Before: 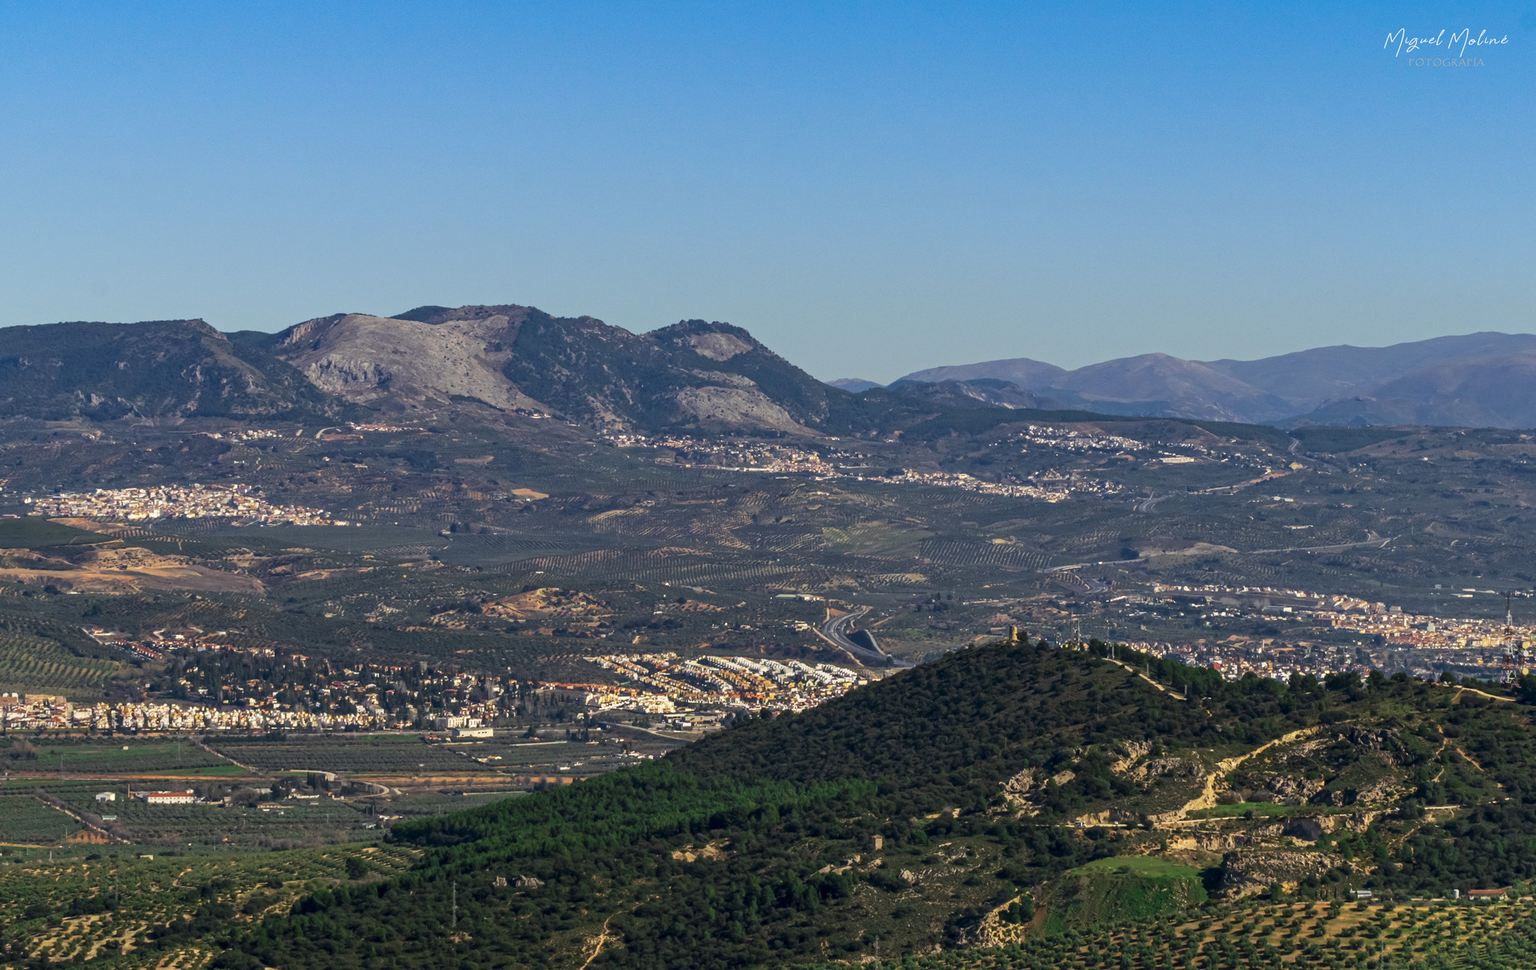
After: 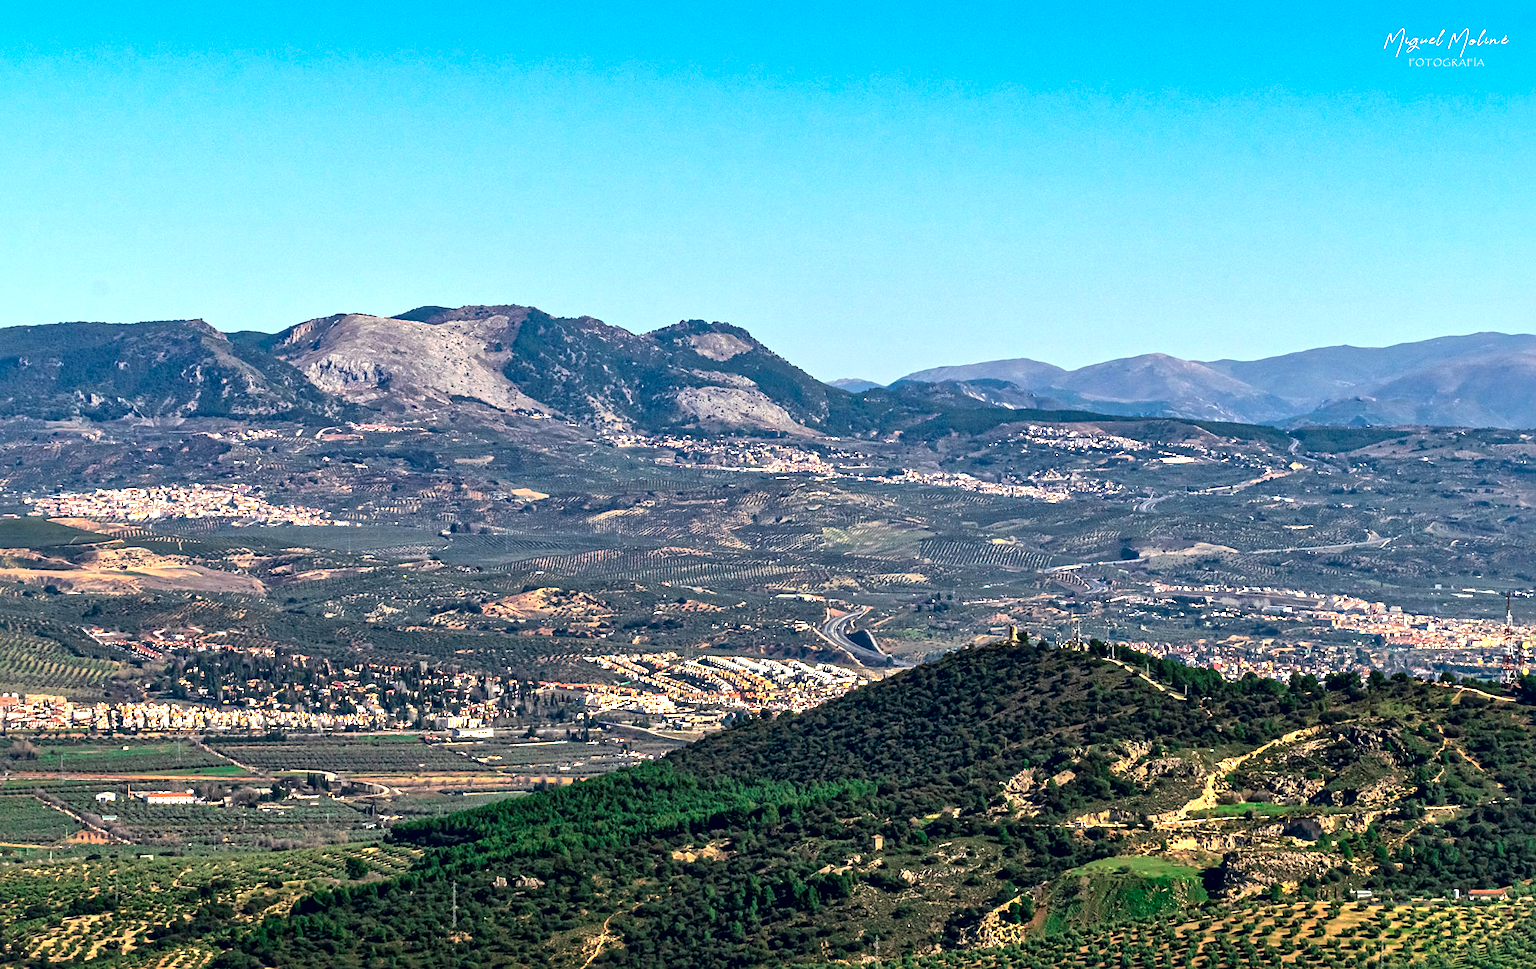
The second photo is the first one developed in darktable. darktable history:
sharpen: radius 1.813, amount 0.393, threshold 1.505
local contrast: mode bilateral grid, contrast 19, coarseness 49, detail 171%, midtone range 0.2
exposure: black level correction 0.002, exposure 1 EV, compensate highlight preservation false
